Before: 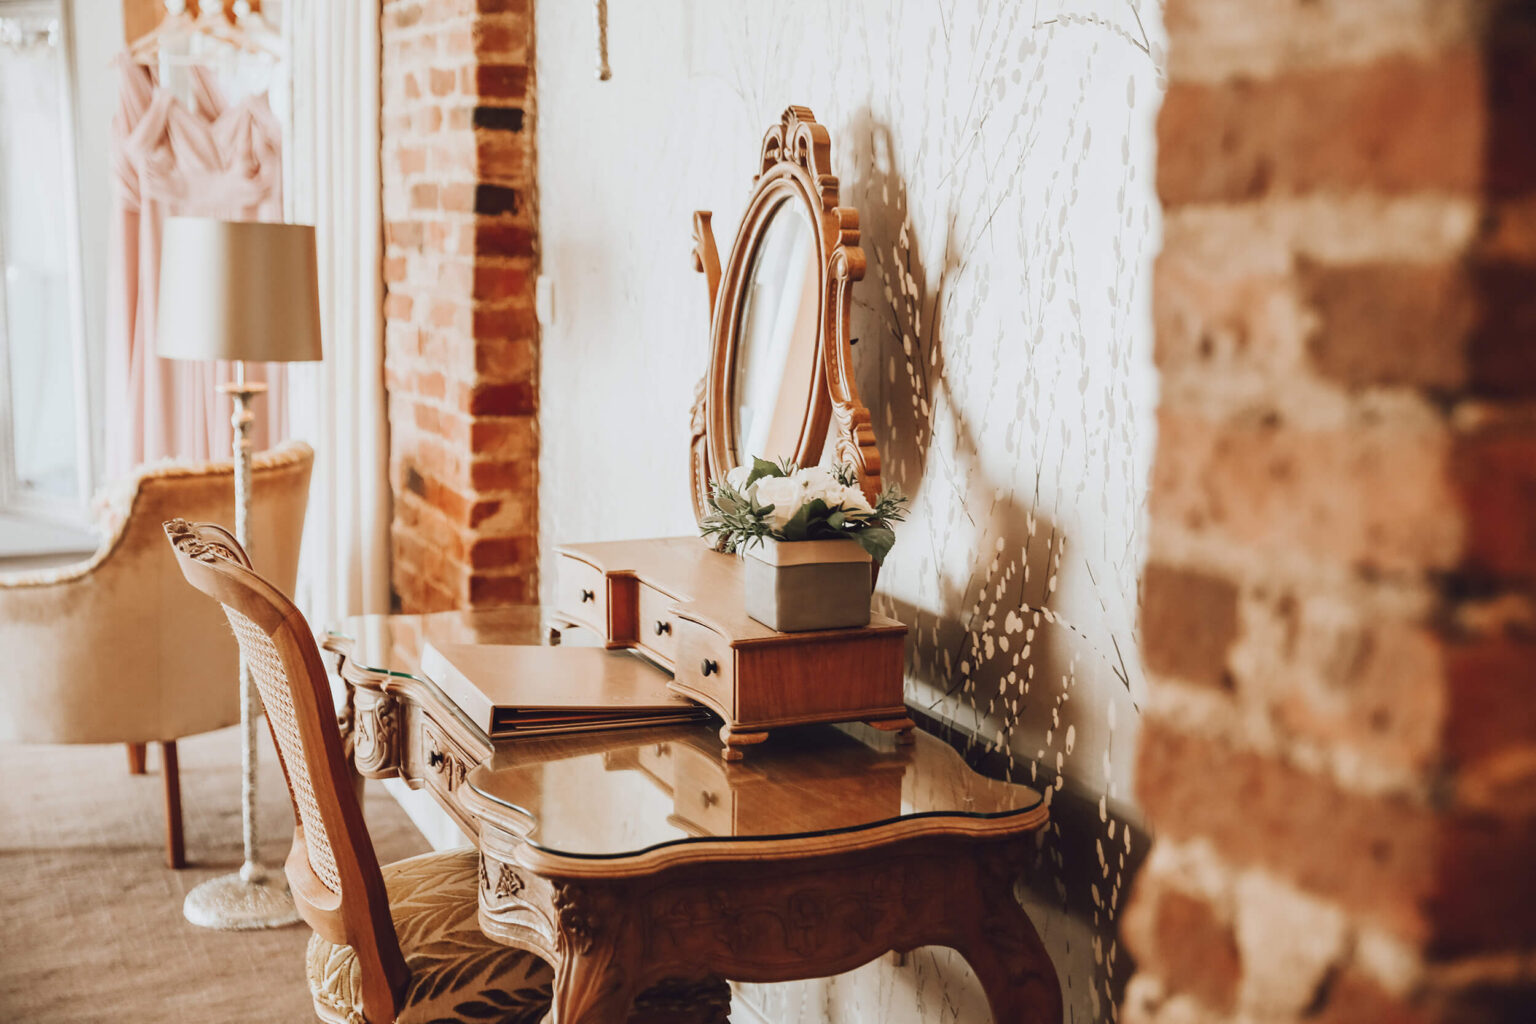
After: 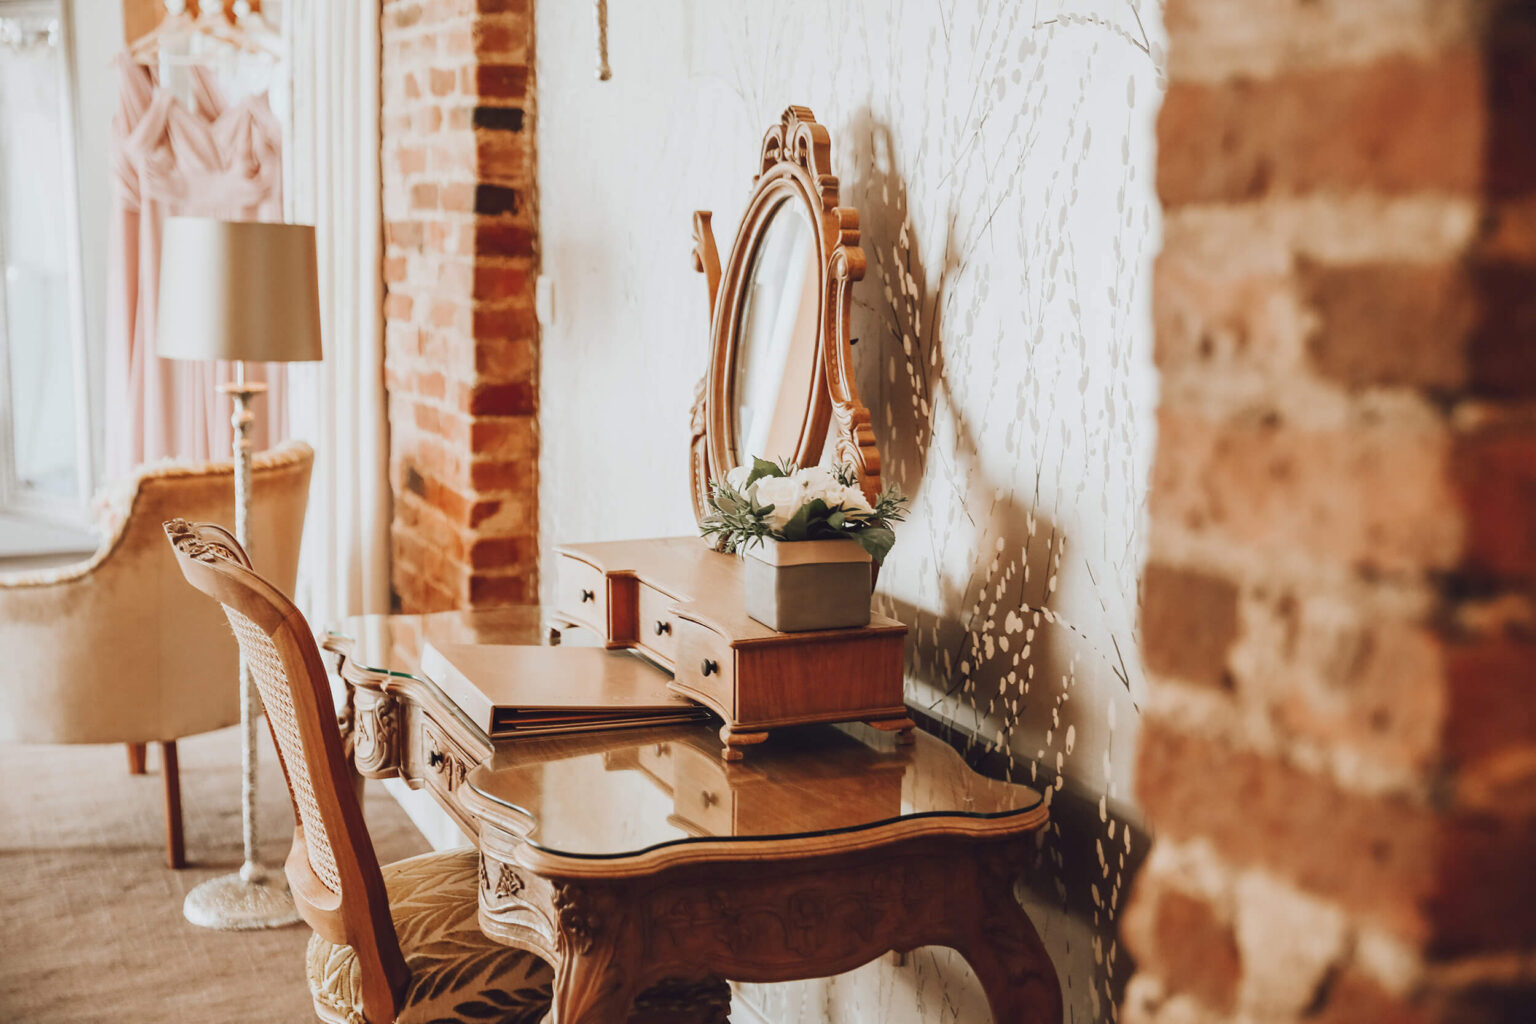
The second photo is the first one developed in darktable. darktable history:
shadows and highlights: shadows 25.13, highlights -23.6
